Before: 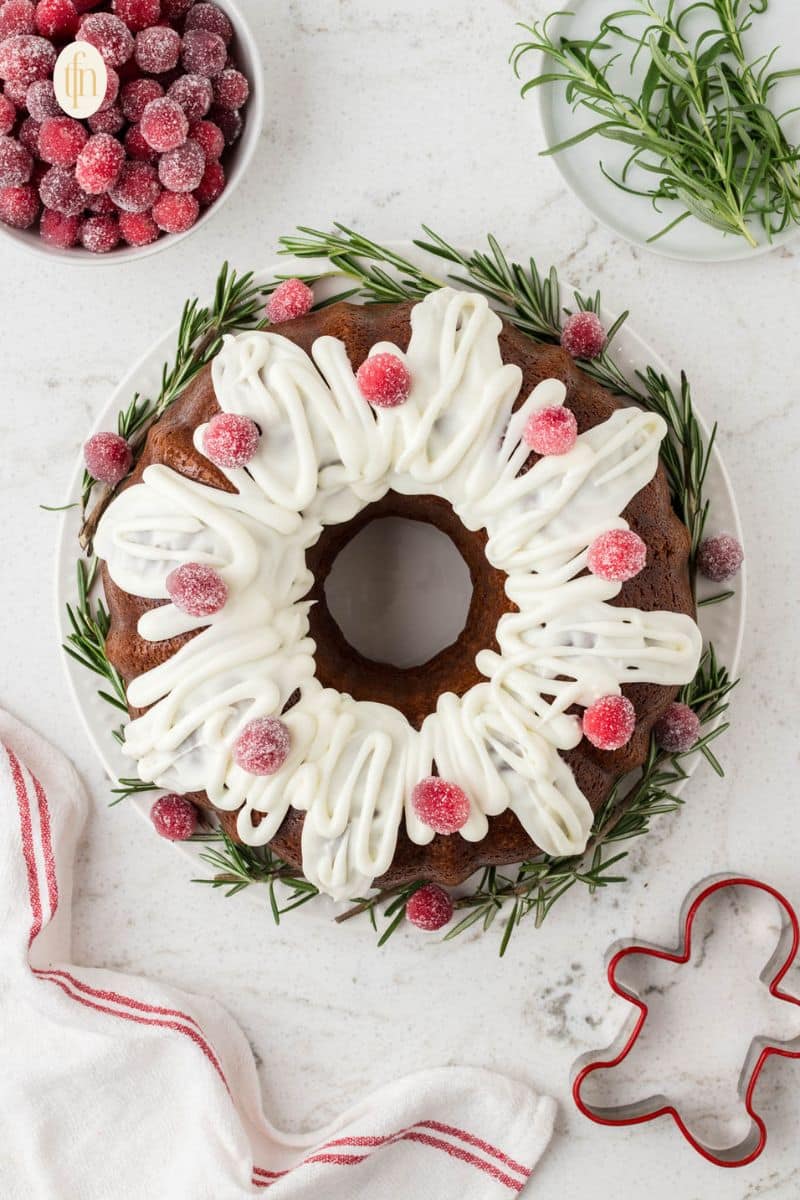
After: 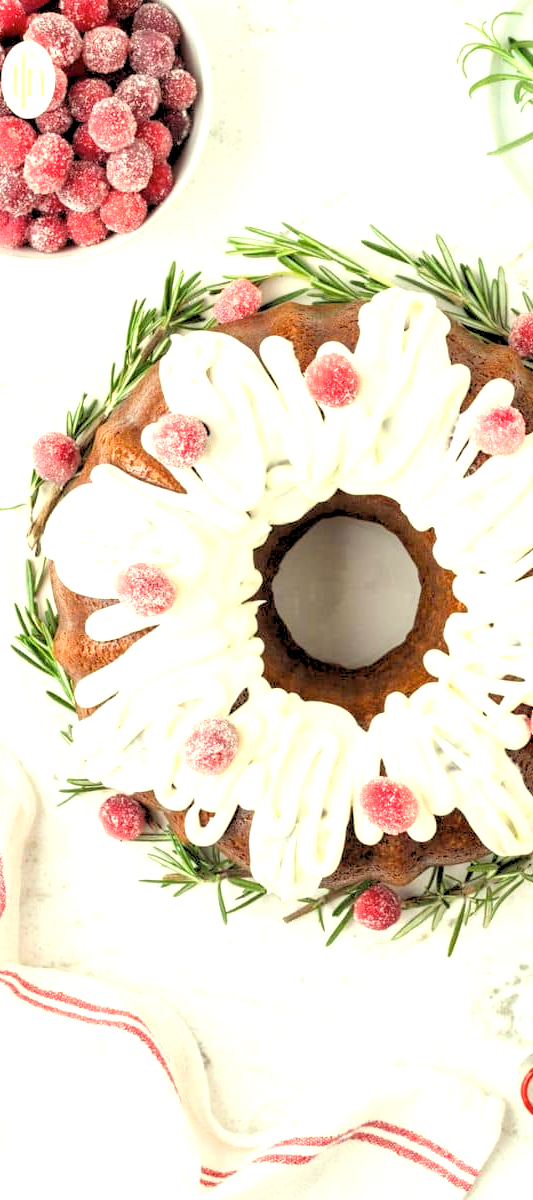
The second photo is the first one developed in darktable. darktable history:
crop and rotate: left 6.617%, right 26.717%
rgb levels: preserve colors sum RGB, levels [[0.038, 0.433, 0.934], [0, 0.5, 1], [0, 0.5, 1]]
color correction: highlights a* -5.94, highlights b* 11.19
exposure: black level correction 0, exposure 1.35 EV, compensate exposure bias true, compensate highlight preservation false
